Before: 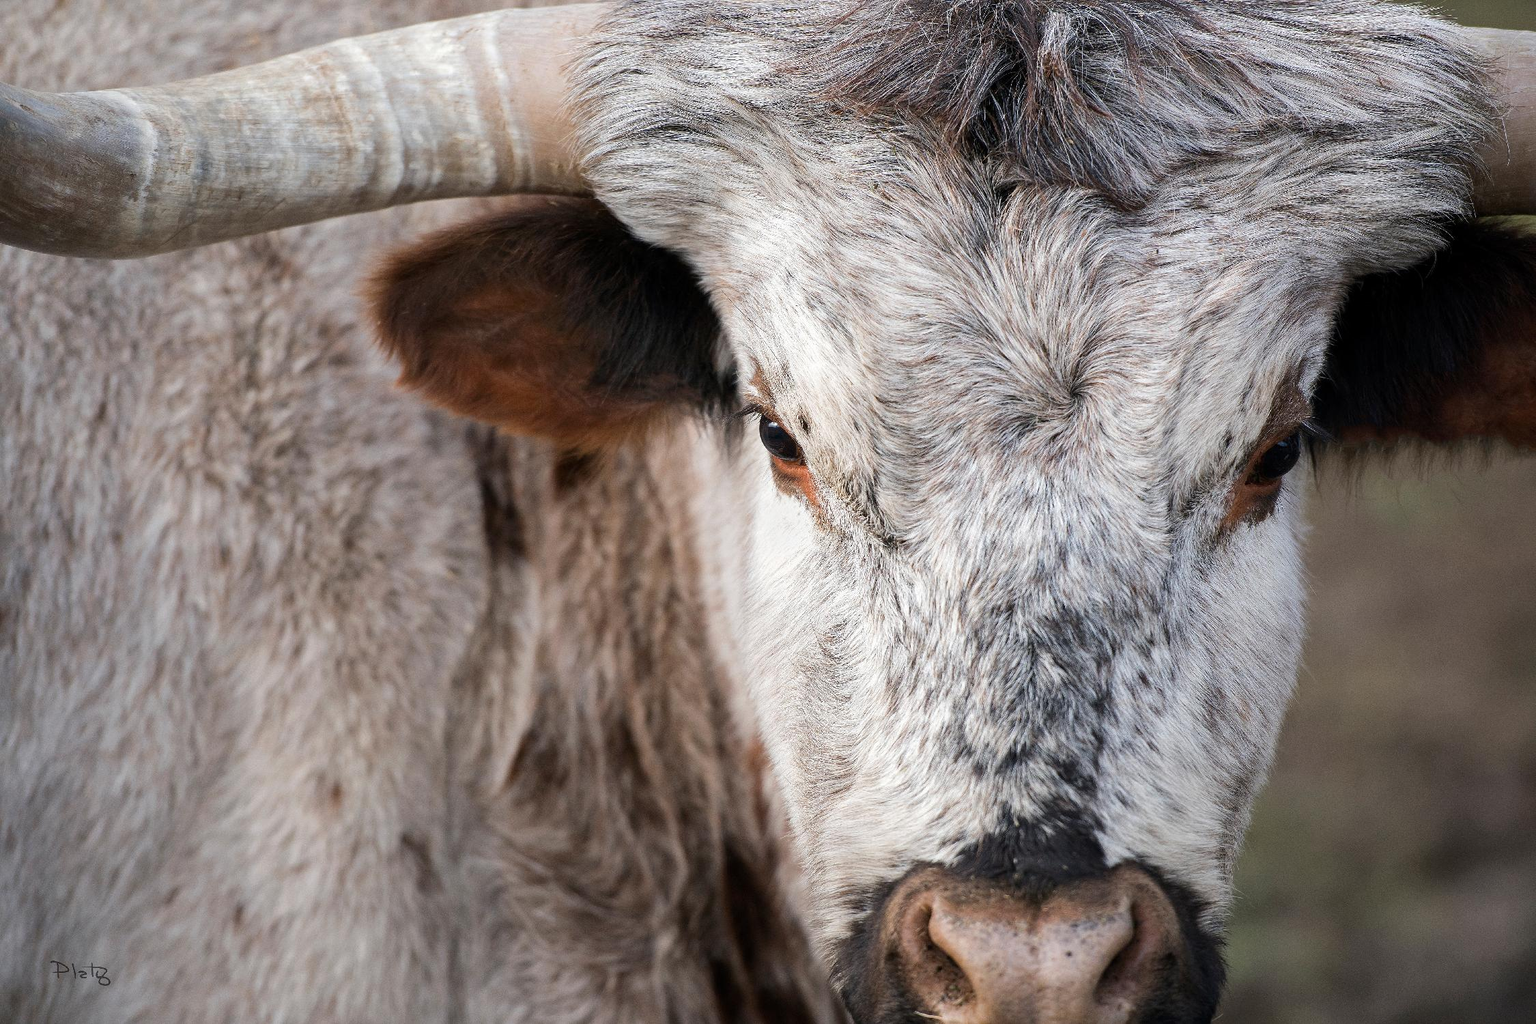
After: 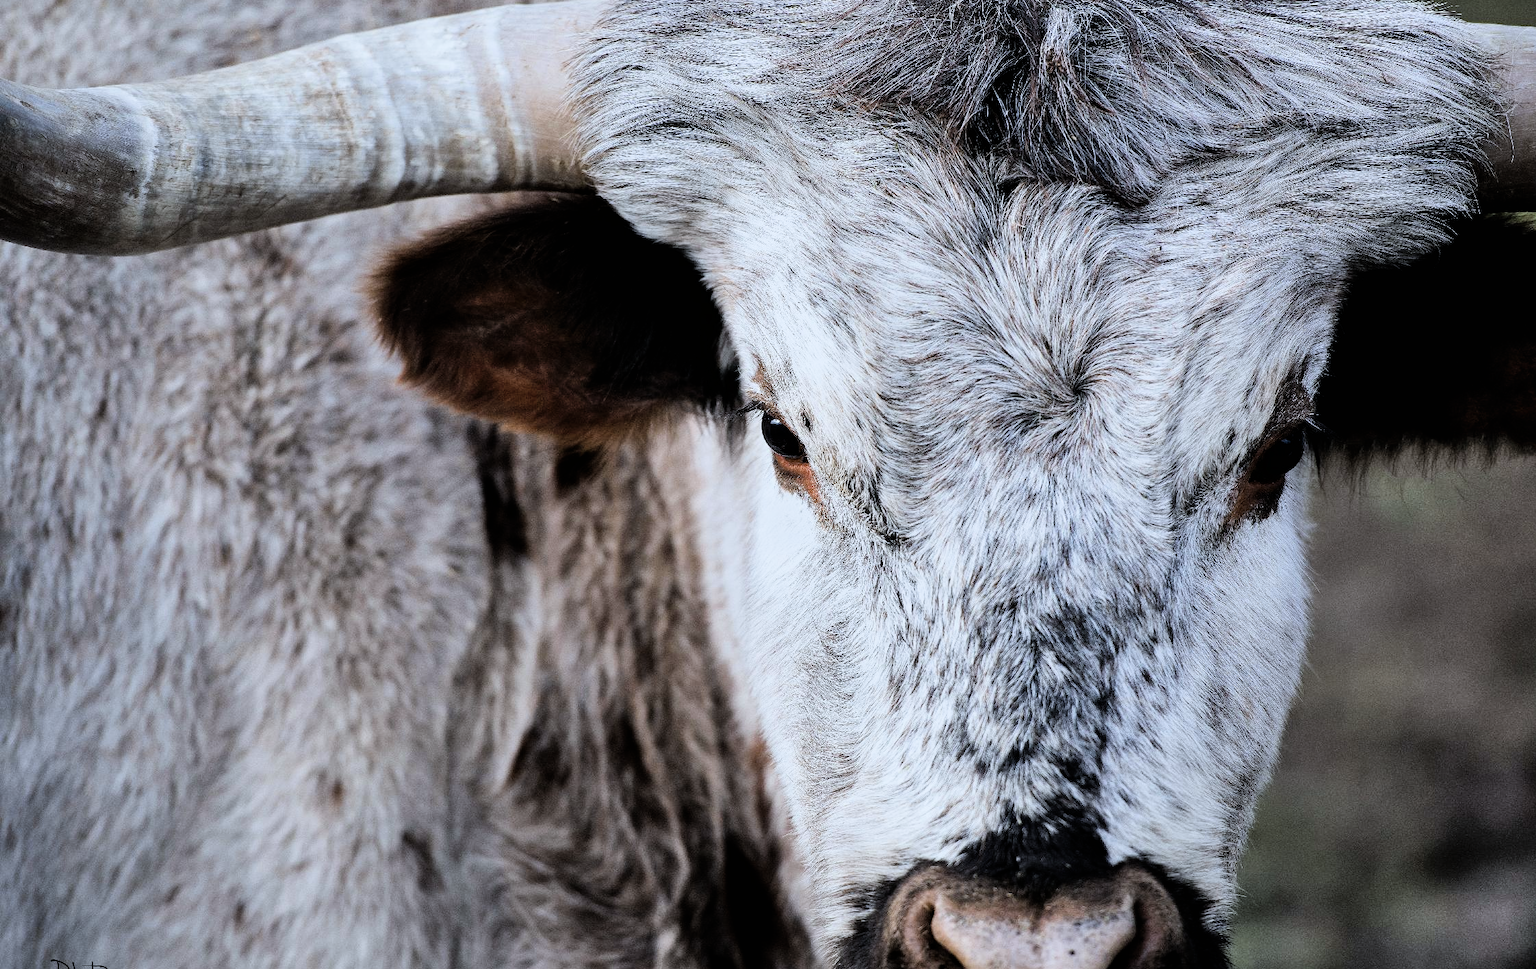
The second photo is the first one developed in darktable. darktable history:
filmic rgb: black relative exposure -5.42 EV, white relative exposure 2.85 EV, dynamic range scaling -37.73%, hardness 4, contrast 1.605, highlights saturation mix -0.93%
shadows and highlights: low approximation 0.01, soften with gaussian
white balance: red 0.924, blue 1.095
crop: top 0.448%, right 0.264%, bottom 5.045%
